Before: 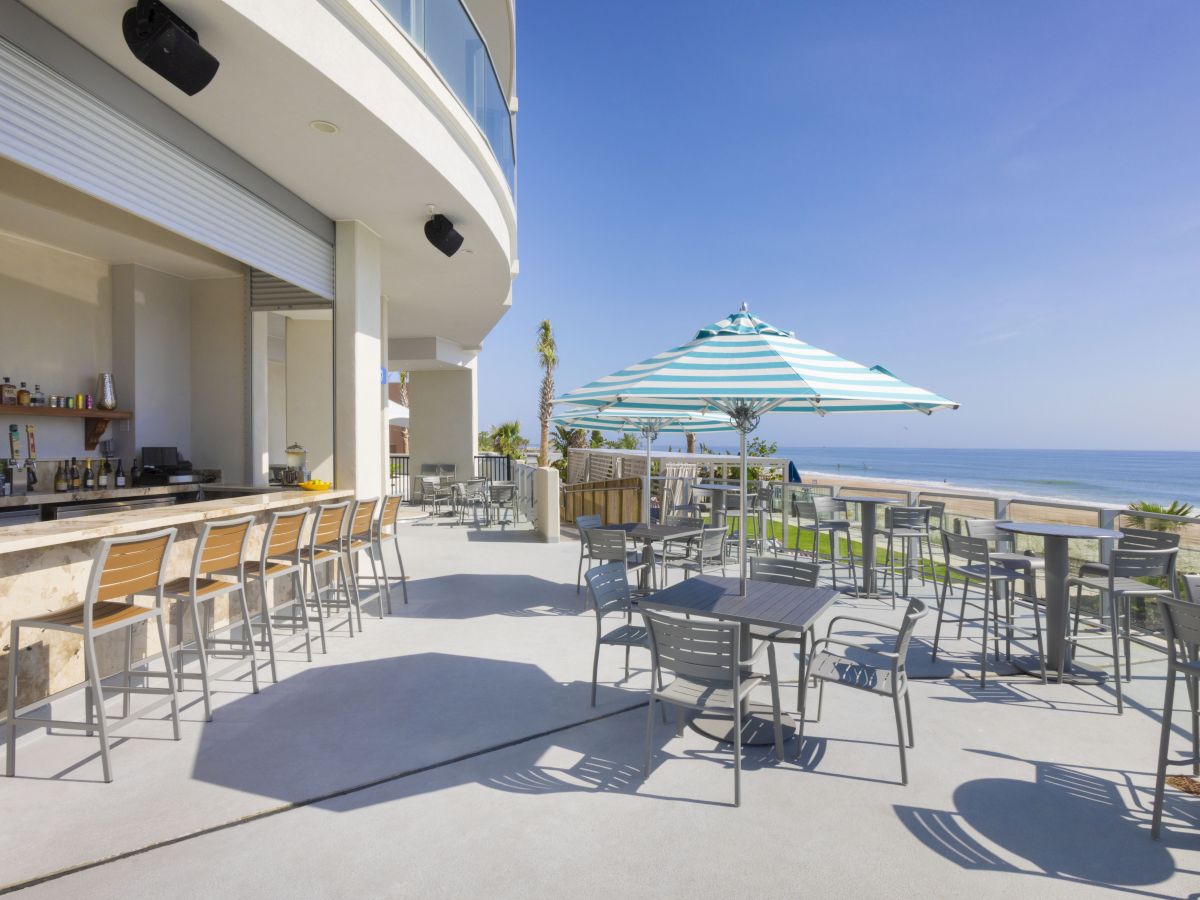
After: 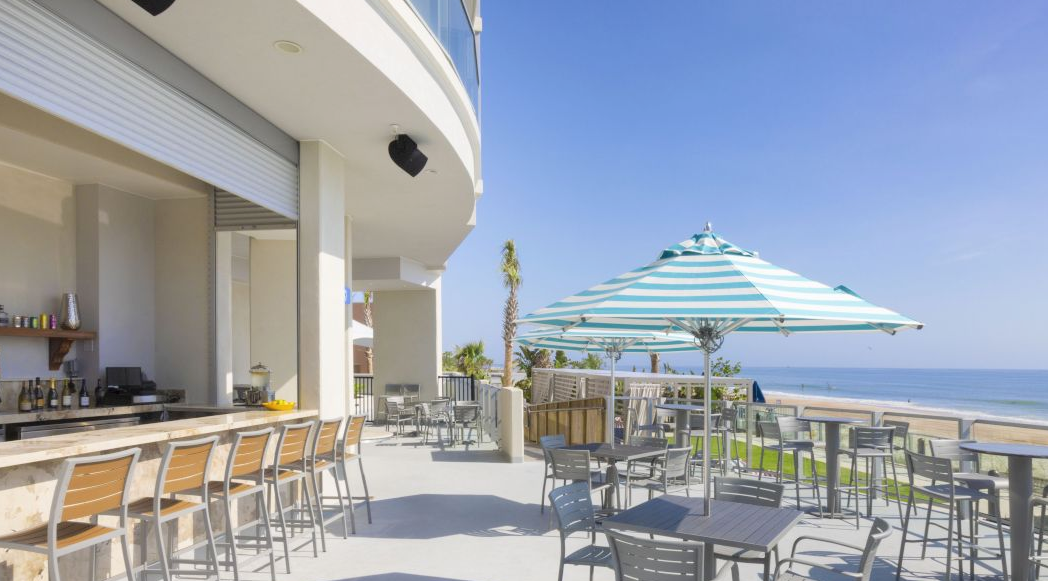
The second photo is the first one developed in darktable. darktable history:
contrast brightness saturation: contrast 0.05, brightness 0.06, saturation 0.01
crop: left 3.015%, top 8.969%, right 9.647%, bottom 26.457%
